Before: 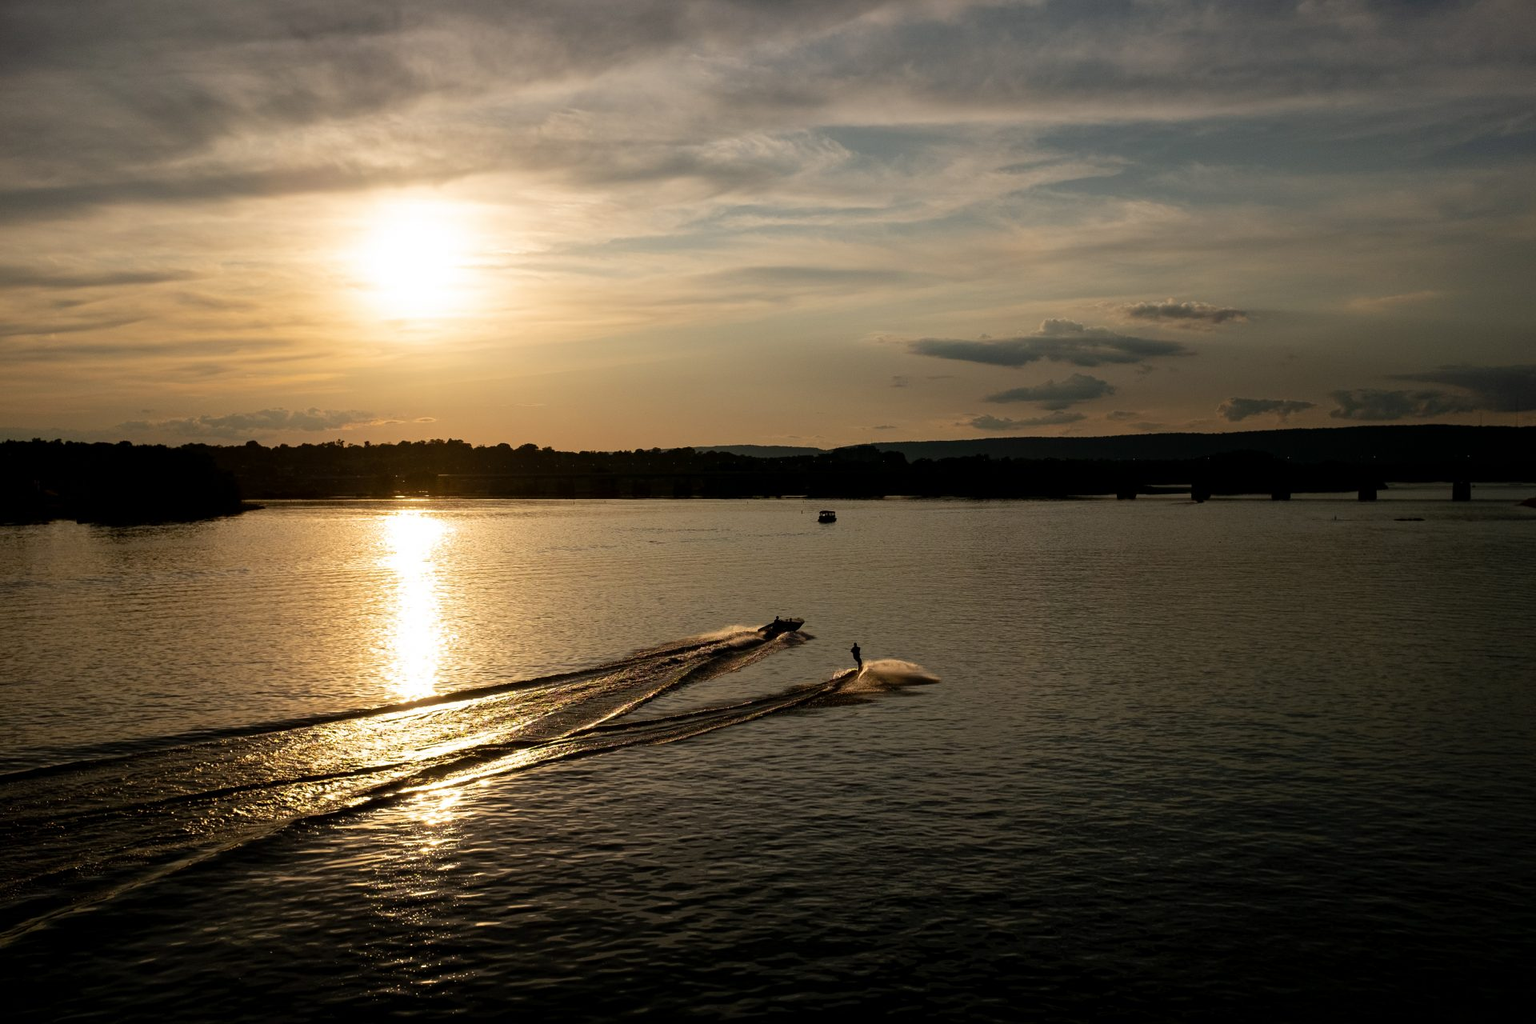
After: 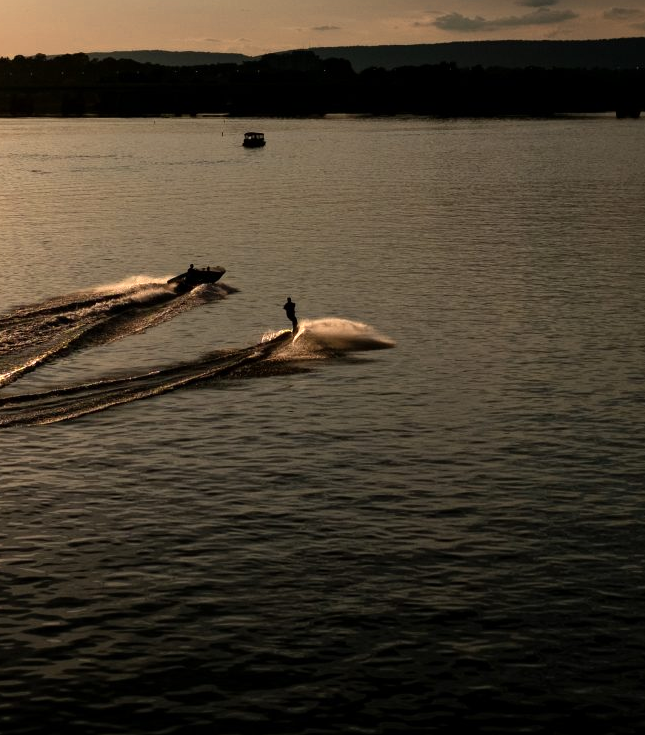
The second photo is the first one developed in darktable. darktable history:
color zones: curves: ch0 [(0.018, 0.548) (0.224, 0.64) (0.425, 0.447) (0.675, 0.575) (0.732, 0.579)]; ch1 [(0.066, 0.487) (0.25, 0.5) (0.404, 0.43) (0.75, 0.421) (0.956, 0.421)]; ch2 [(0.044, 0.561) (0.215, 0.465) (0.399, 0.544) (0.465, 0.548) (0.614, 0.447) (0.724, 0.43) (0.882, 0.623) (0.956, 0.632)]
crop: left 40.67%, top 39.557%, right 25.729%, bottom 2.999%
